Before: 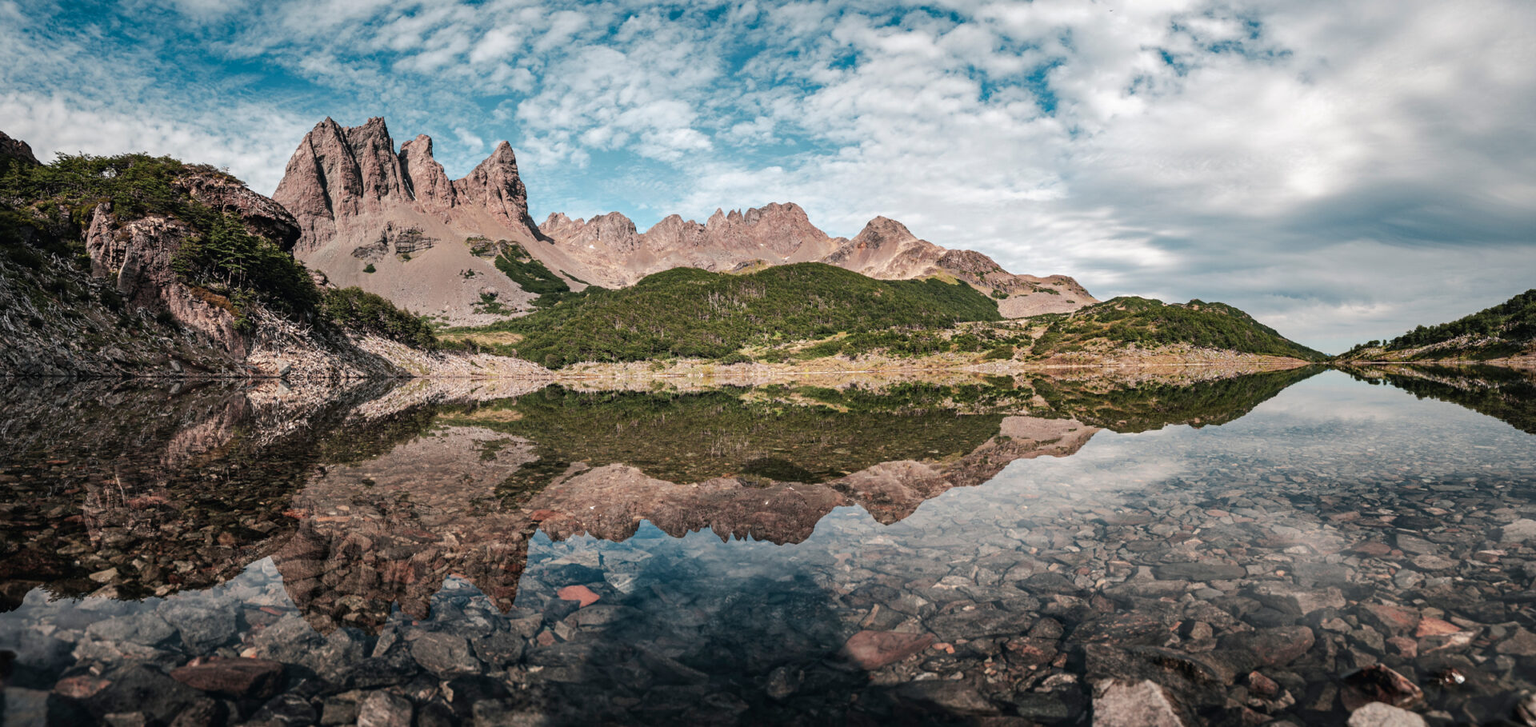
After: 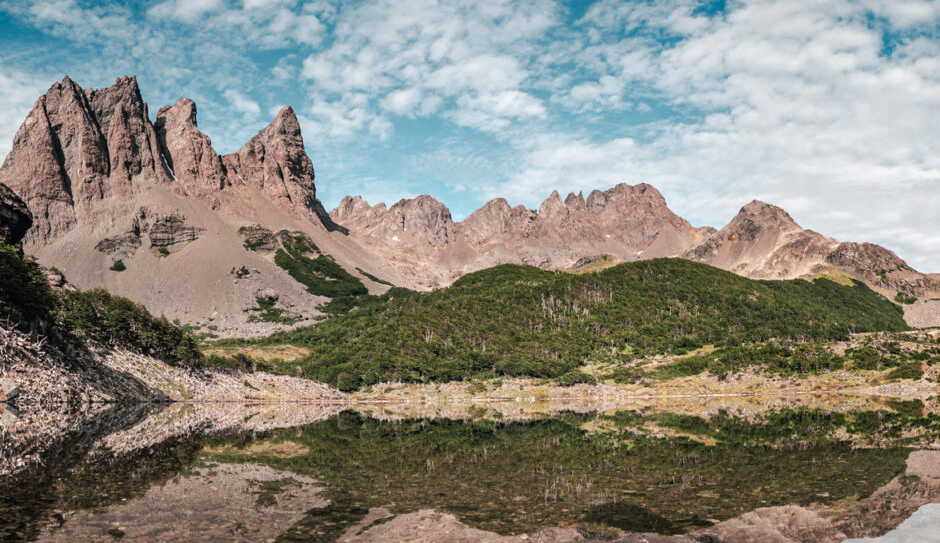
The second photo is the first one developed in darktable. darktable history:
crop: left 17.928%, top 7.736%, right 33.093%, bottom 32.442%
tone equalizer: on, module defaults
